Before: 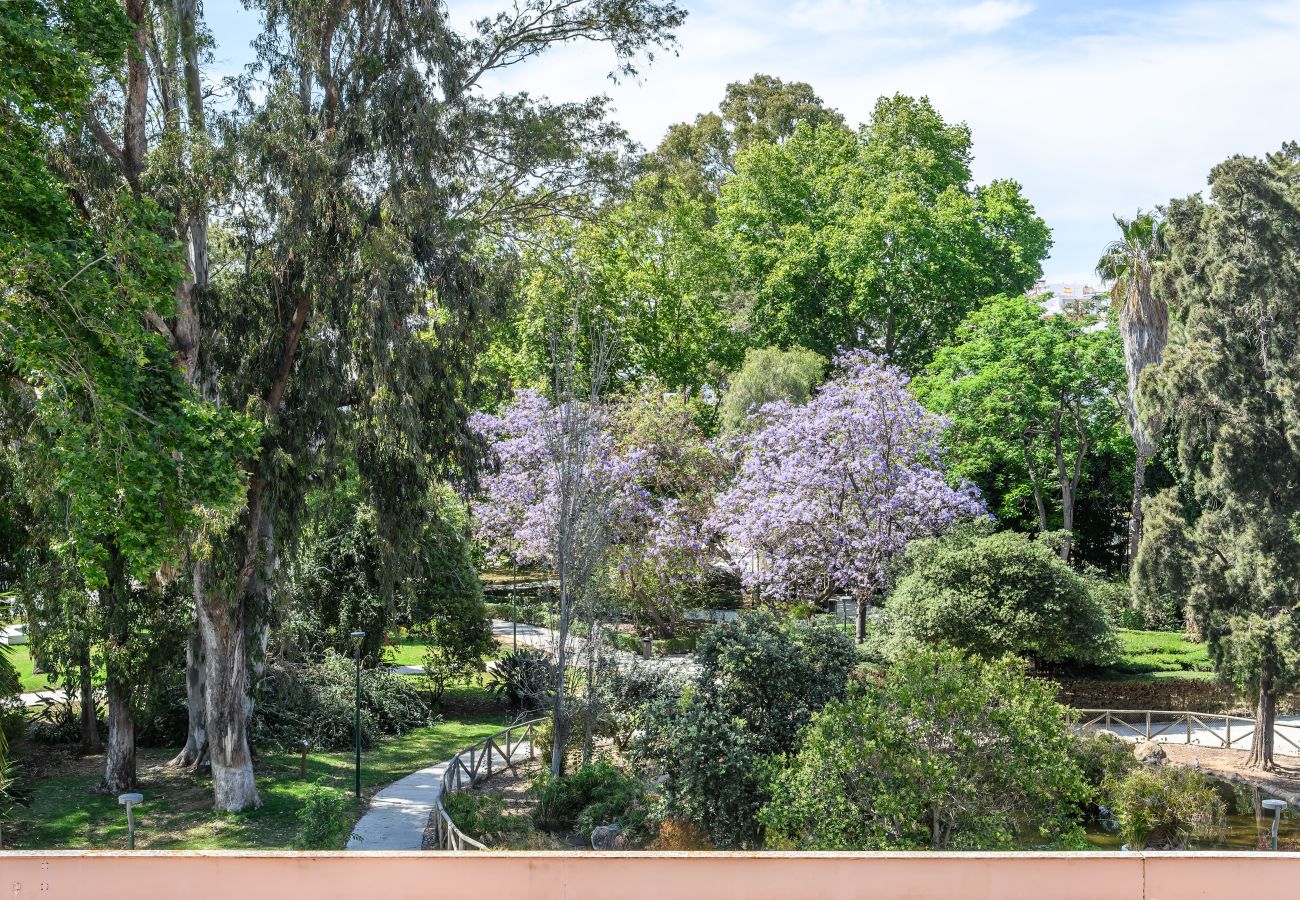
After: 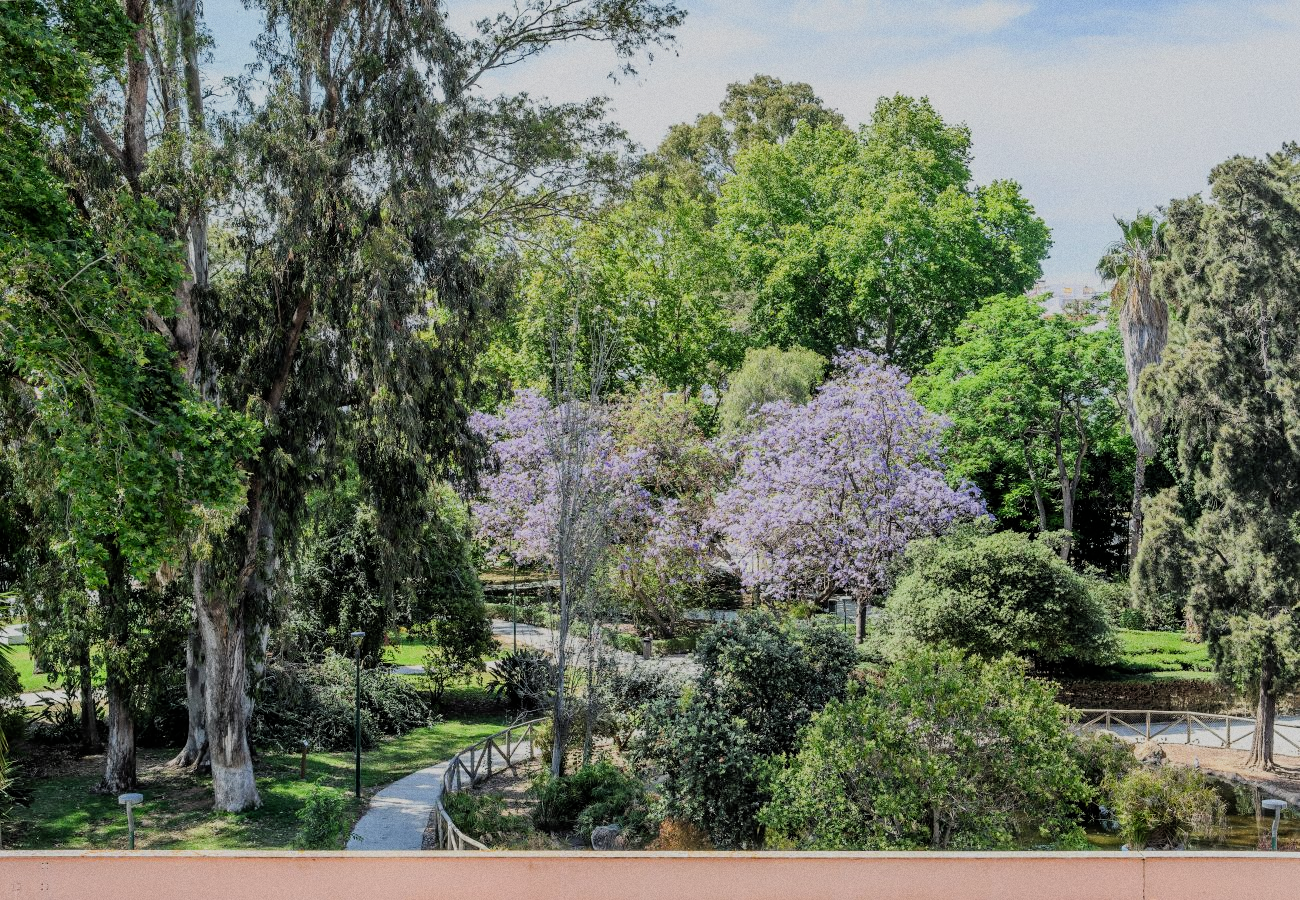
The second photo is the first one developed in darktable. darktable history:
filmic rgb: black relative exposure -7.15 EV, white relative exposure 5.36 EV, hardness 3.02, color science v6 (2022)
grain: on, module defaults
